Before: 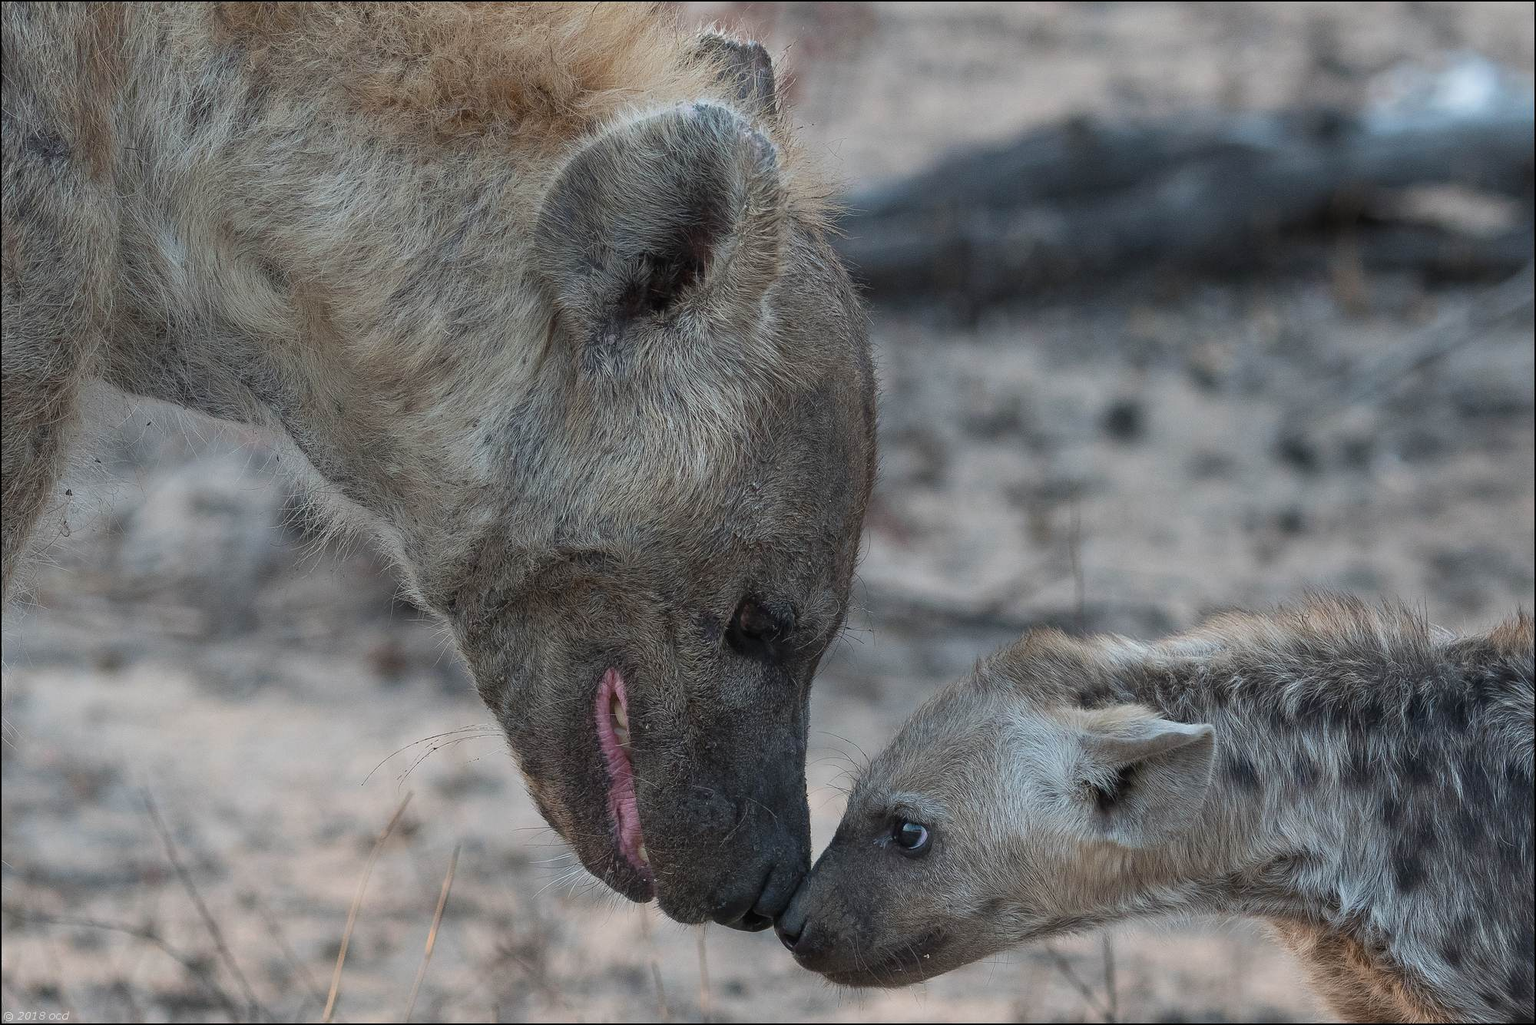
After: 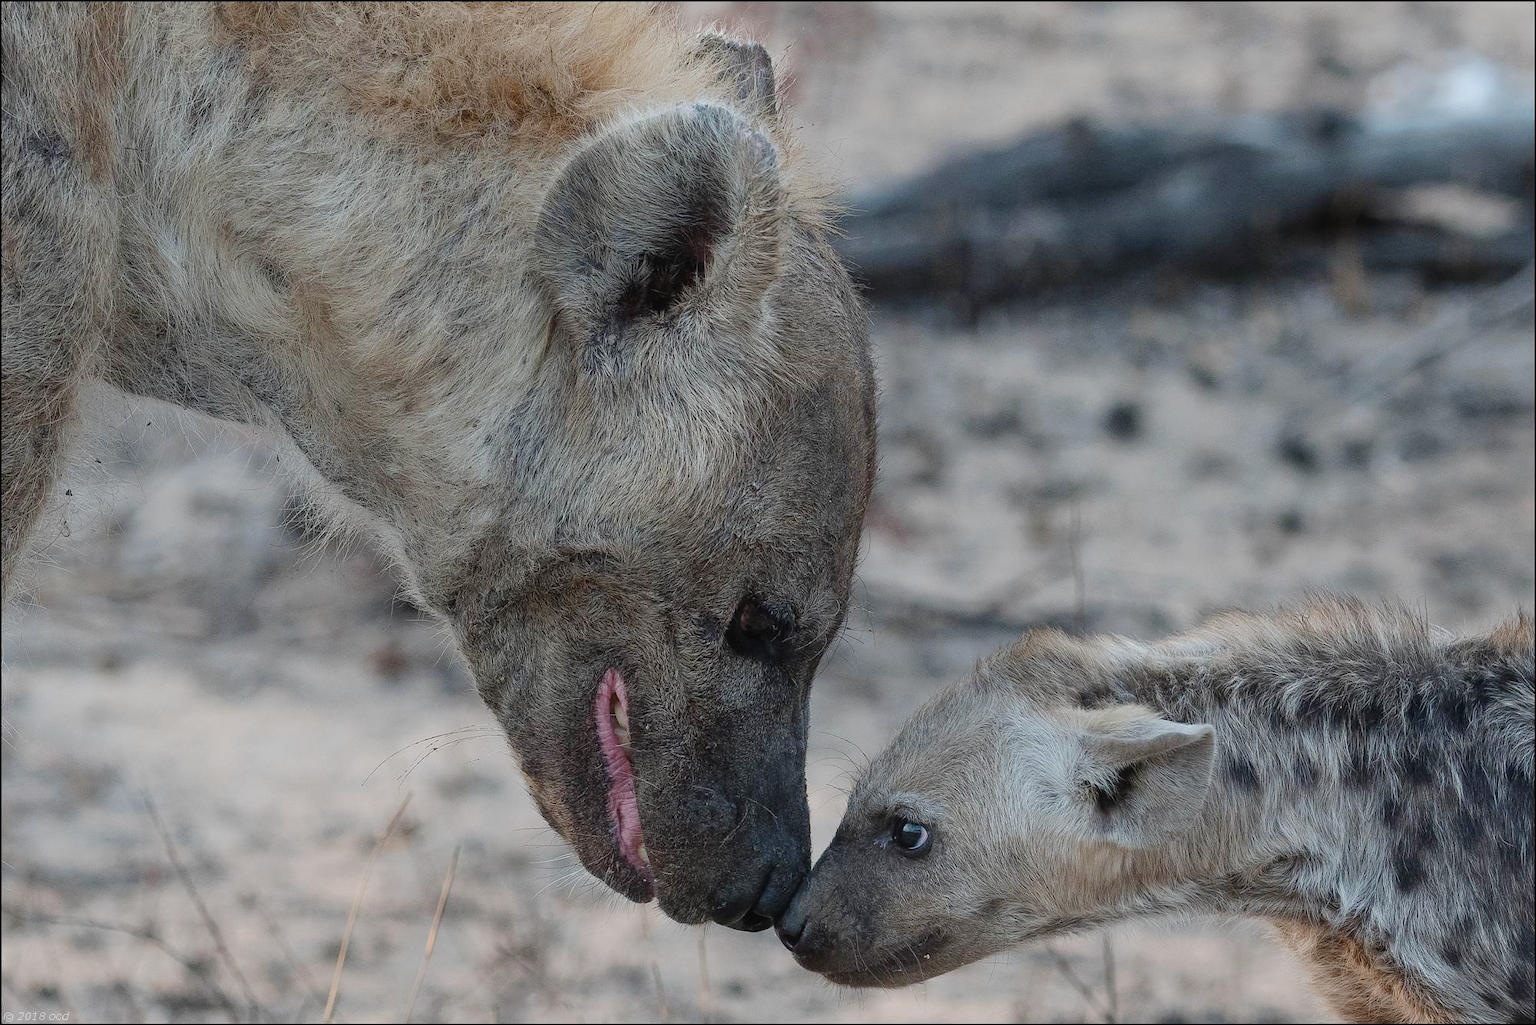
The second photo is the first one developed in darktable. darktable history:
bloom: on, module defaults
tone curve: curves: ch0 [(0, 0) (0.003, 0.006) (0.011, 0.014) (0.025, 0.024) (0.044, 0.035) (0.069, 0.046) (0.1, 0.074) (0.136, 0.115) (0.177, 0.161) (0.224, 0.226) (0.277, 0.293) (0.335, 0.364) (0.399, 0.441) (0.468, 0.52) (0.543, 0.58) (0.623, 0.657) (0.709, 0.72) (0.801, 0.794) (0.898, 0.883) (1, 1)], preserve colors none
